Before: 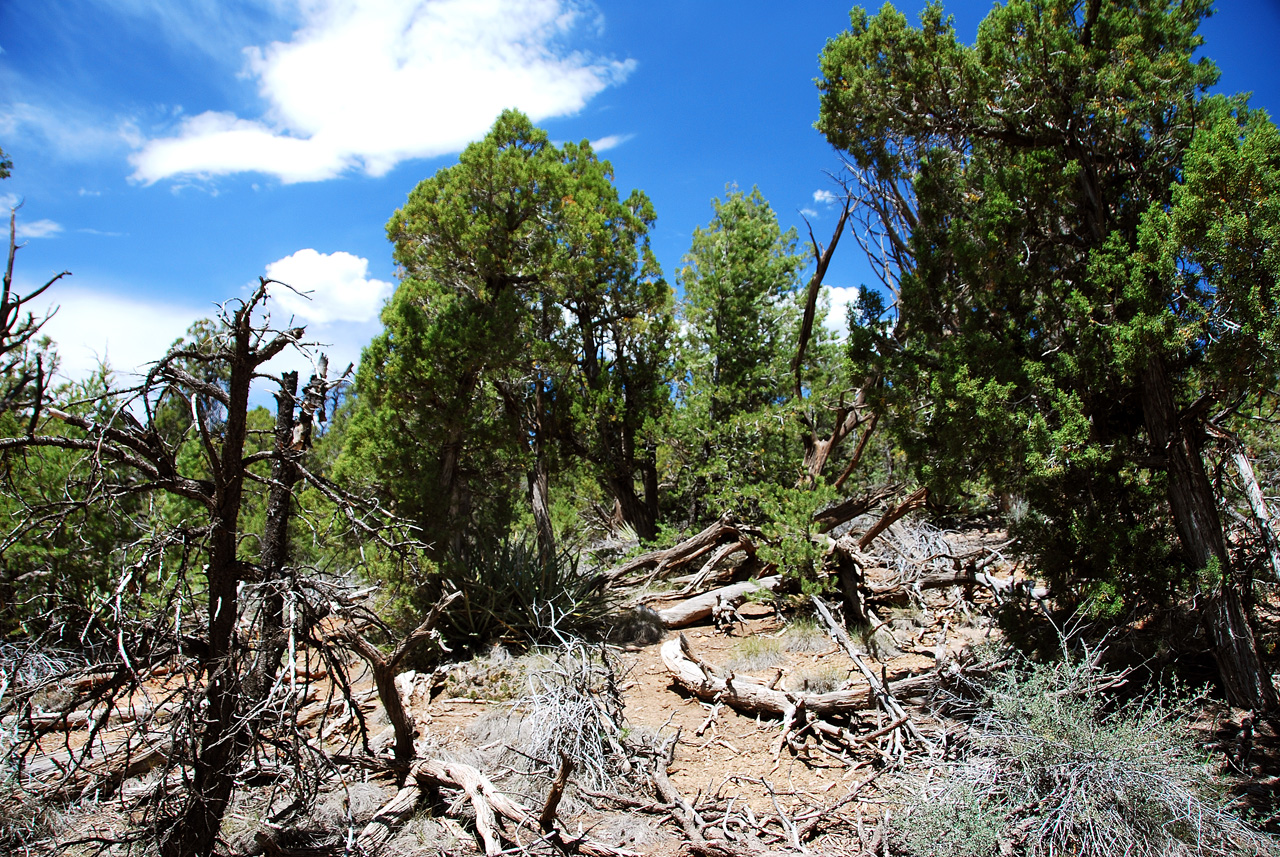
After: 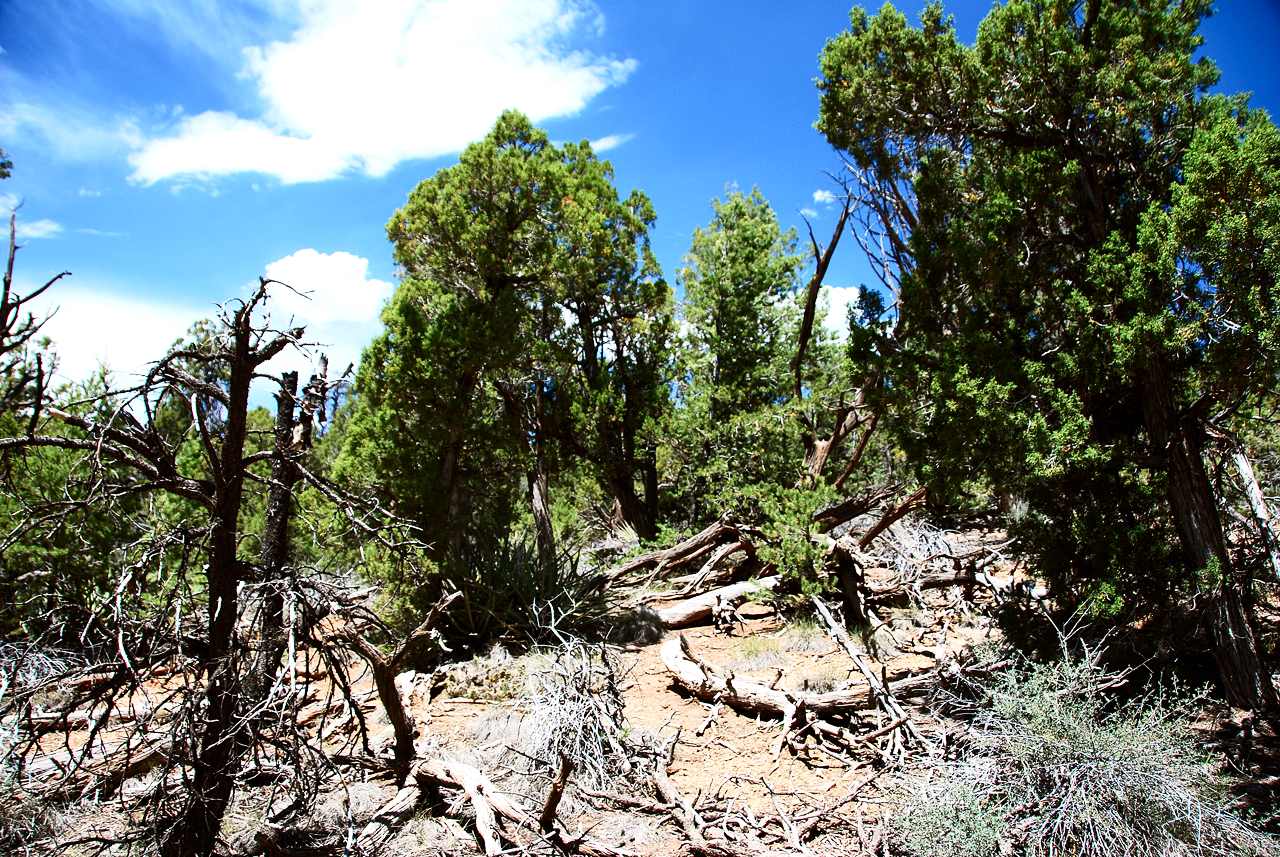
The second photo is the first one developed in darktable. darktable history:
tone equalizer: edges refinement/feathering 500, mask exposure compensation -1.57 EV, preserve details no
contrast brightness saturation: contrast 0.22
exposure: exposure 0.258 EV, compensate highlight preservation false
